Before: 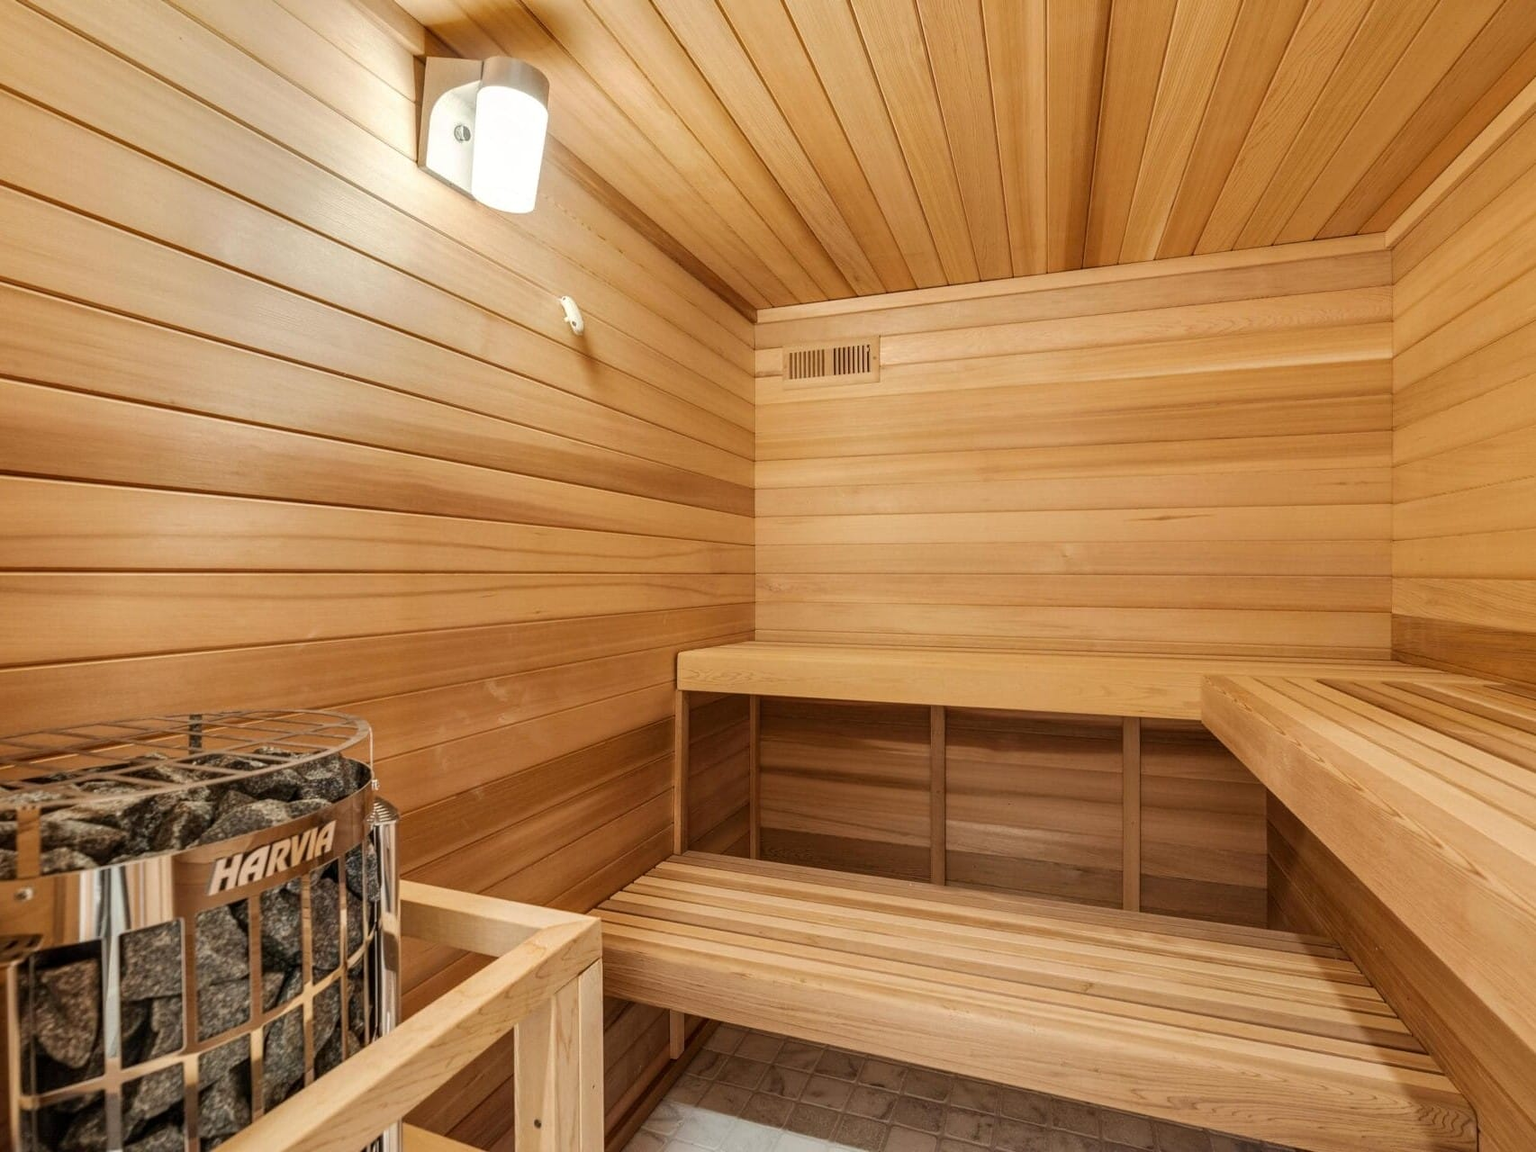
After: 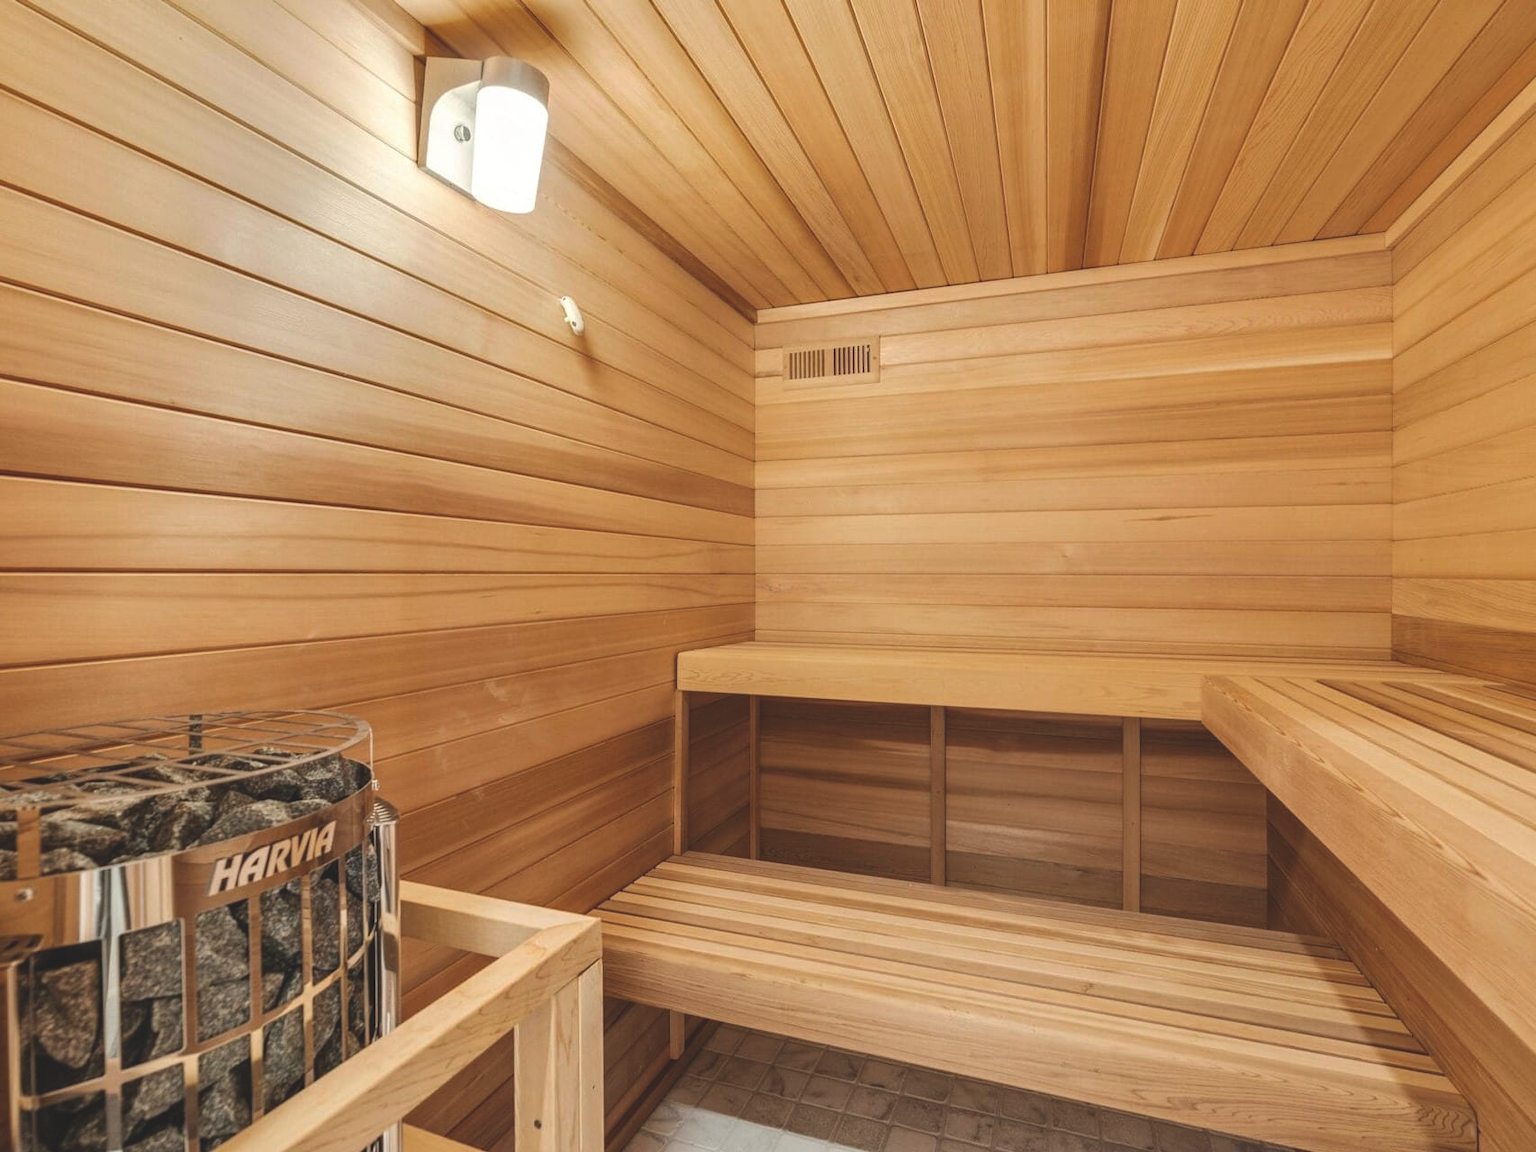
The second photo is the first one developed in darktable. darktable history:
exposure: black level correction -0.016, compensate highlight preservation false
